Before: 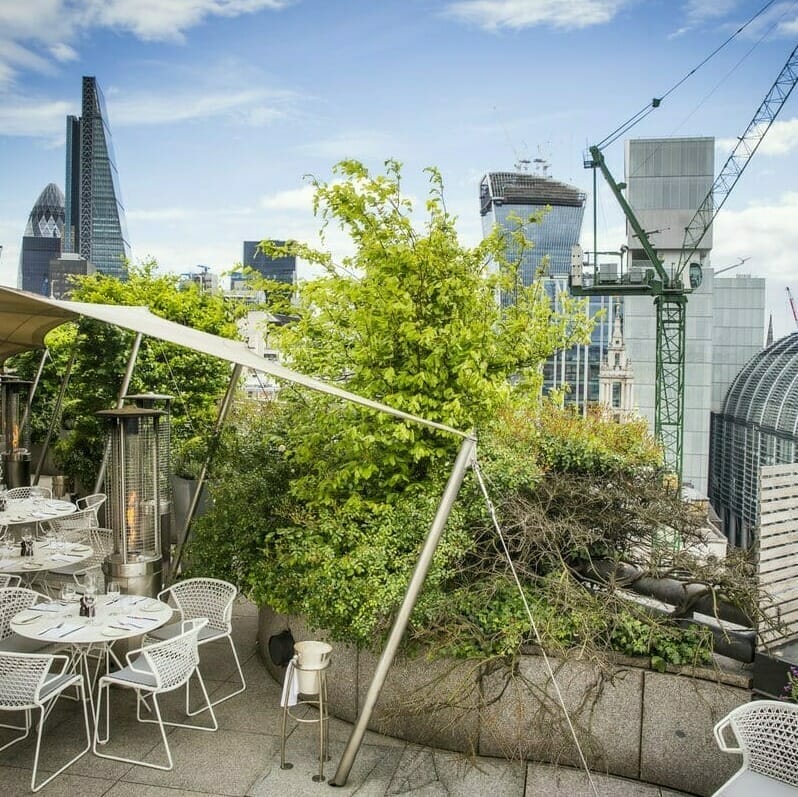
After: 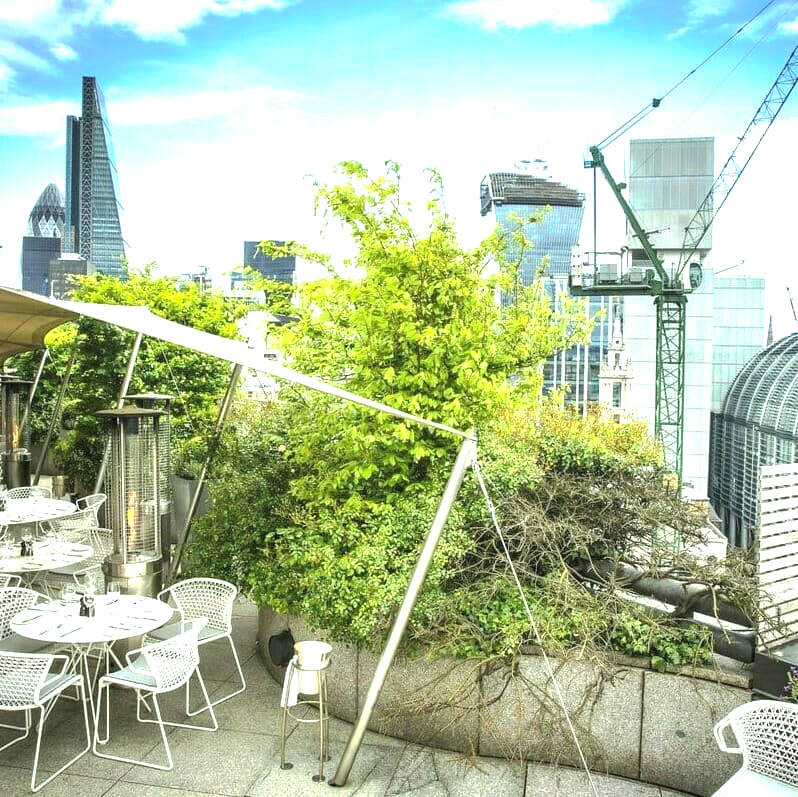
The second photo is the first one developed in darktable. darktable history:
color correction: highlights a* -6.69, highlights b* 0.49
exposure: exposure 1.16 EV, compensate exposure bias true, compensate highlight preservation false
tone curve: curves: ch0 [(0, 0) (0.003, 0.032) (0.011, 0.04) (0.025, 0.058) (0.044, 0.084) (0.069, 0.107) (0.1, 0.13) (0.136, 0.158) (0.177, 0.193) (0.224, 0.236) (0.277, 0.283) (0.335, 0.335) (0.399, 0.399) (0.468, 0.467) (0.543, 0.533) (0.623, 0.612) (0.709, 0.698) (0.801, 0.776) (0.898, 0.848) (1, 1)], preserve colors none
